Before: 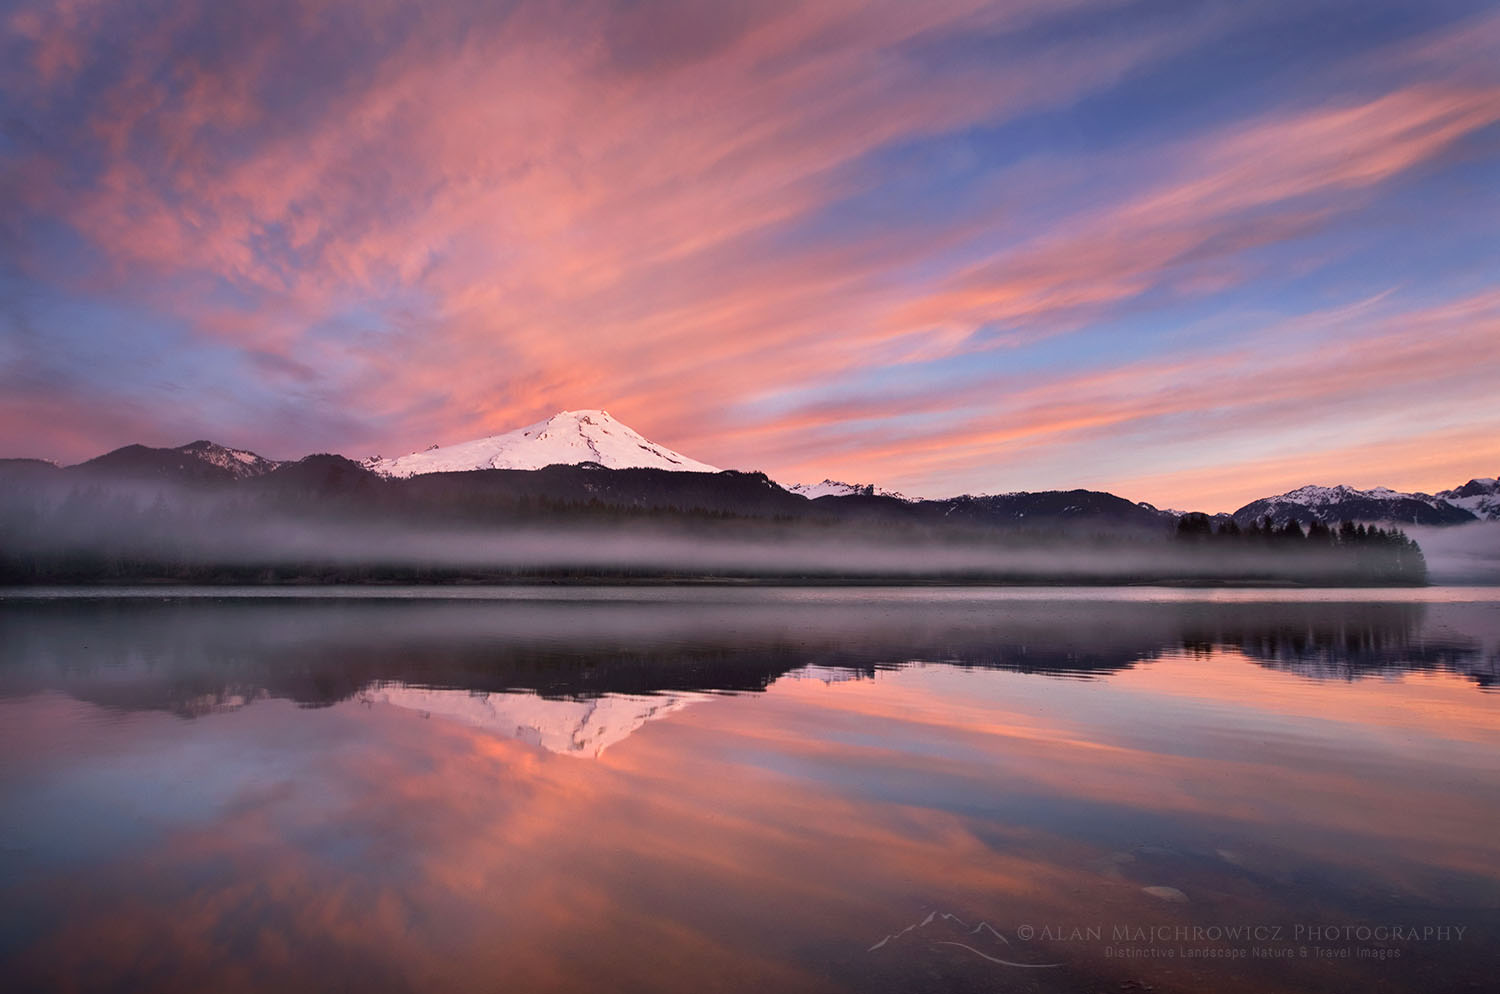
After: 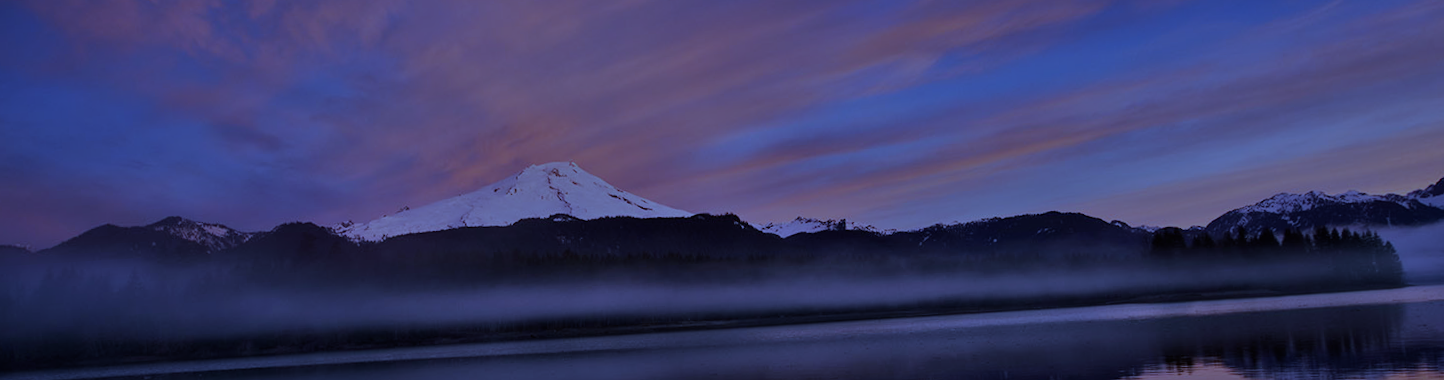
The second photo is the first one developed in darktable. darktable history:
white balance: red 0.766, blue 1.537
rotate and perspective: rotation -3.52°, crop left 0.036, crop right 0.964, crop top 0.081, crop bottom 0.919
tone equalizer: -8 EV -2 EV, -7 EV -2 EV, -6 EV -2 EV, -5 EV -2 EV, -4 EV -2 EV, -3 EV -2 EV, -2 EV -2 EV, -1 EV -1.63 EV, +0 EV -2 EV
crop and rotate: top 23.84%, bottom 34.294%
